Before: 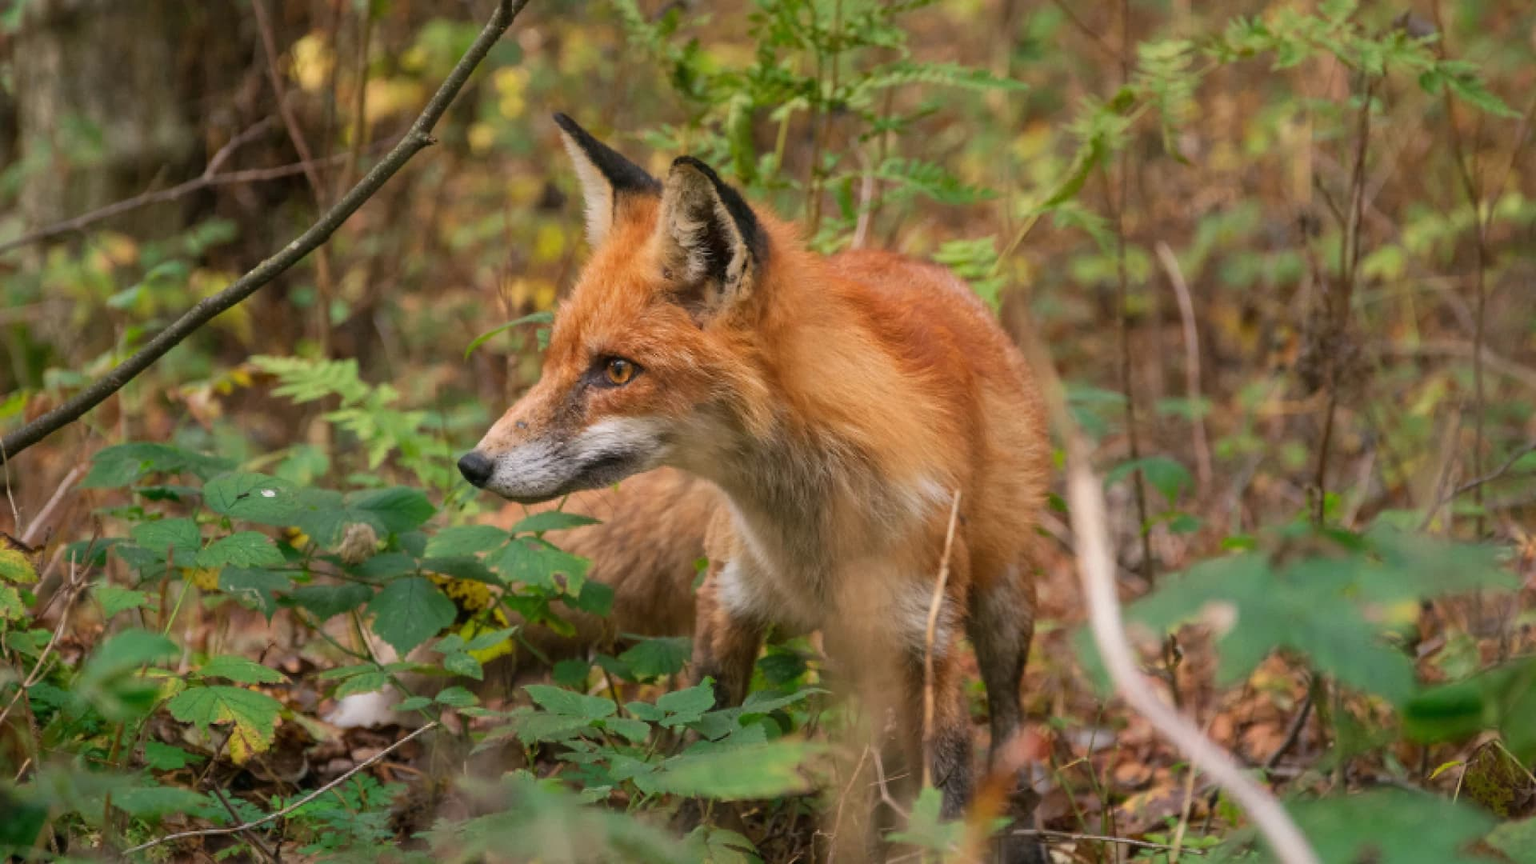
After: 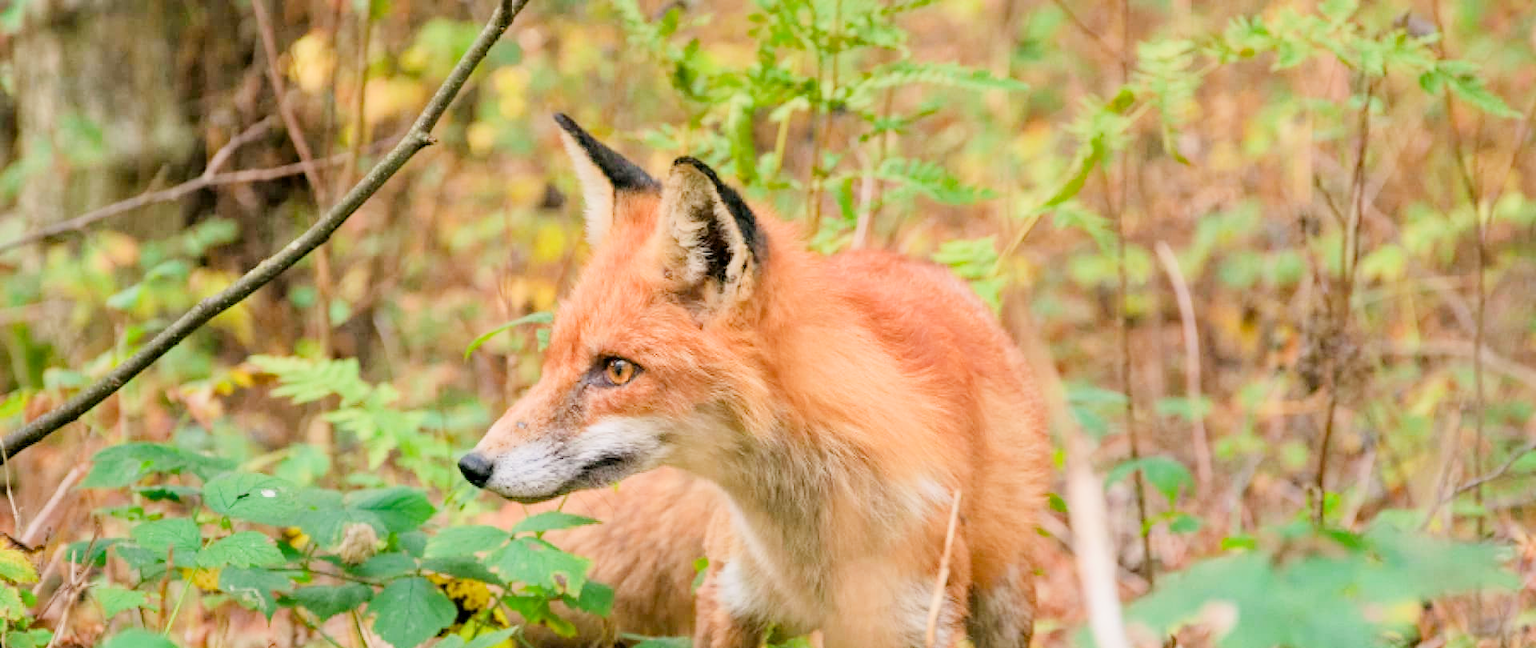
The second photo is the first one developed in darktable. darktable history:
crop: bottom 24.988%
exposure: black level correction 0.001, exposure 2 EV, compensate highlight preservation false
haze removal: compatibility mode true, adaptive false
filmic rgb: black relative exposure -6.82 EV, white relative exposure 5.89 EV, hardness 2.71
